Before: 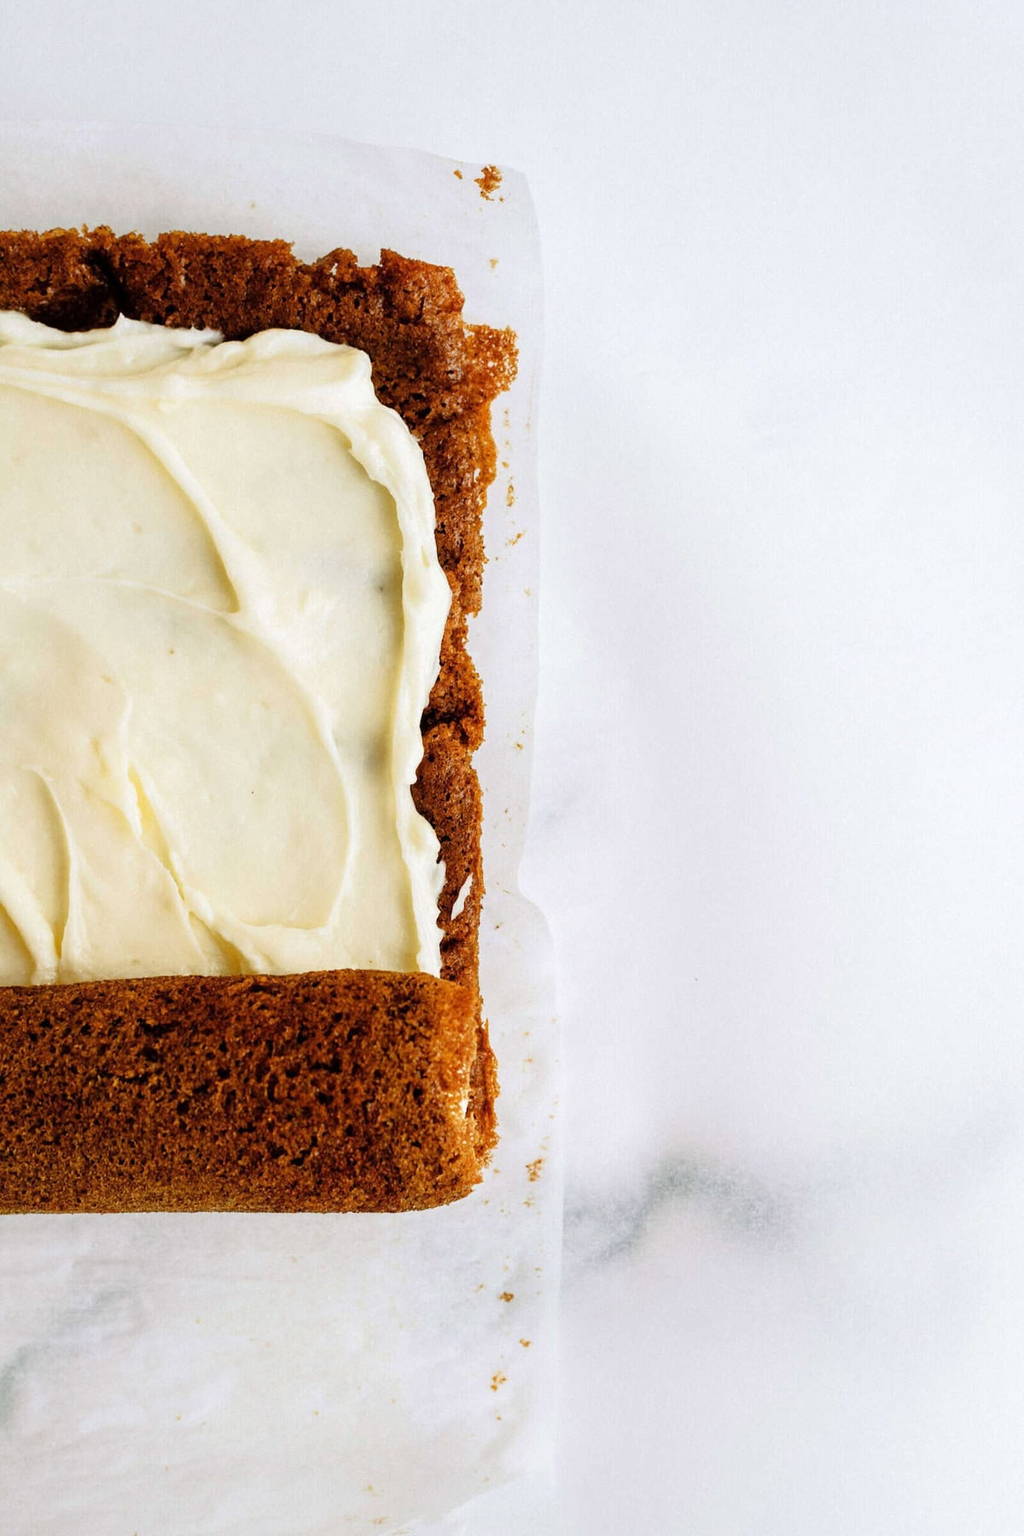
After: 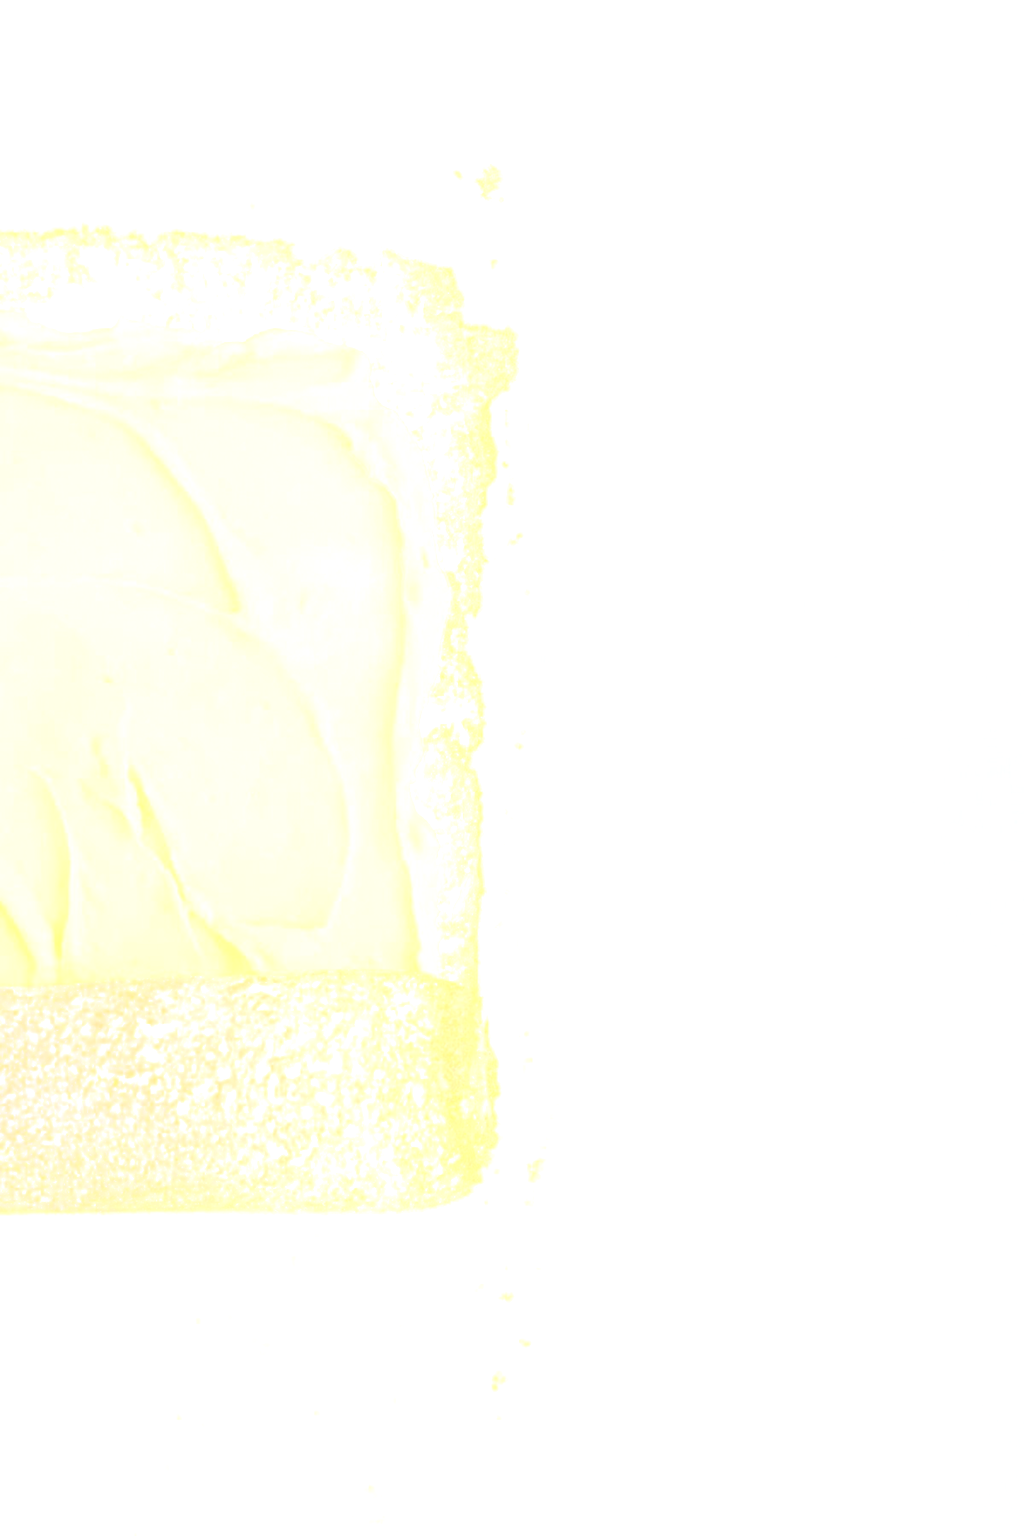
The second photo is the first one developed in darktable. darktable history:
shadows and highlights: shadows 25, highlights -25
bloom: size 70%, threshold 25%, strength 70%
local contrast: highlights 100%, shadows 100%, detail 120%, midtone range 0.2
